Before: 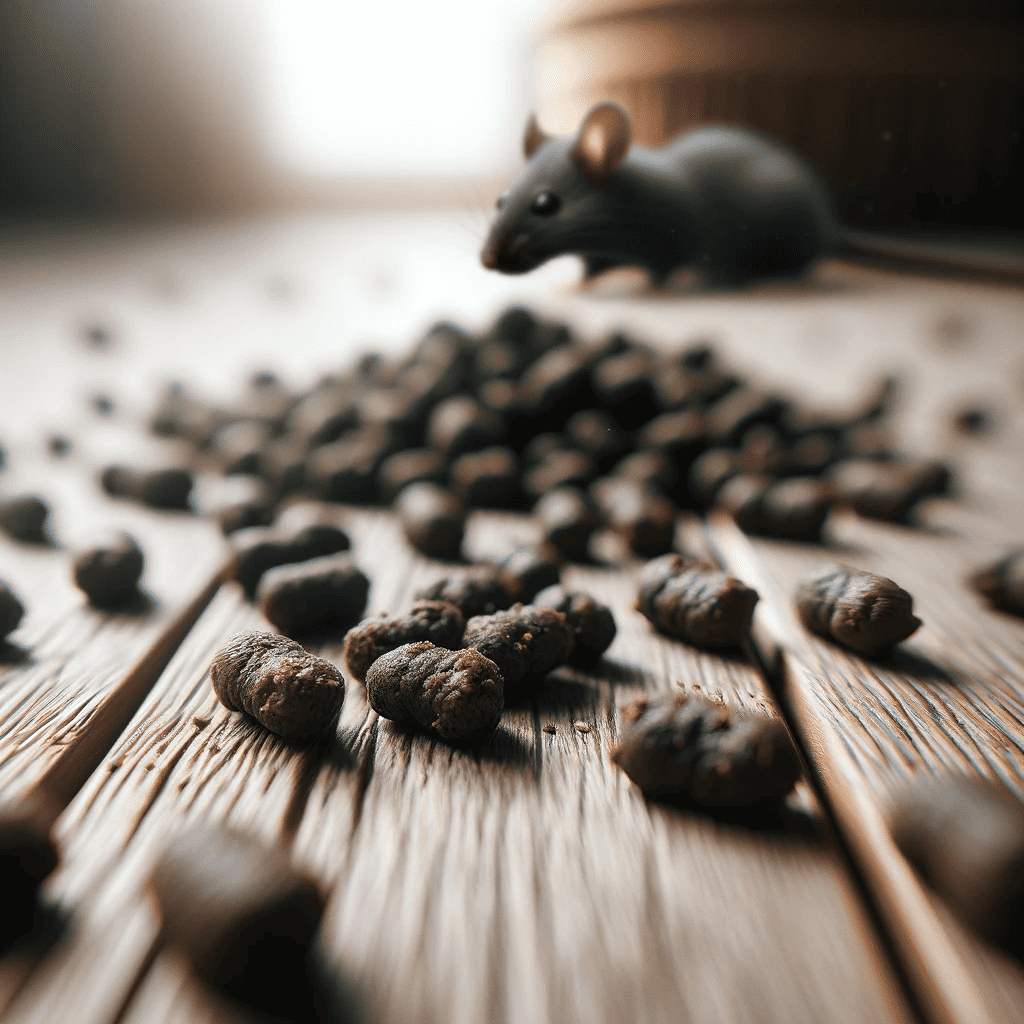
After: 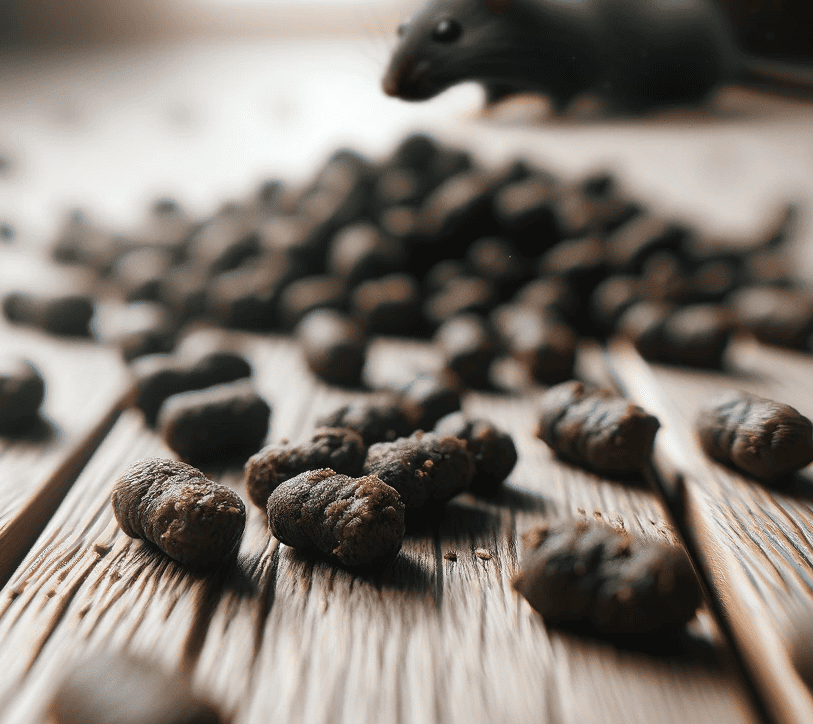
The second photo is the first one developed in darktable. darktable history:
crop: left 9.712%, top 16.928%, right 10.845%, bottom 12.332%
contrast equalizer: octaves 7, y [[0.6 ×6], [0.55 ×6], [0 ×6], [0 ×6], [0 ×6]], mix -0.2
contrast brightness saturation: saturation -0.05
